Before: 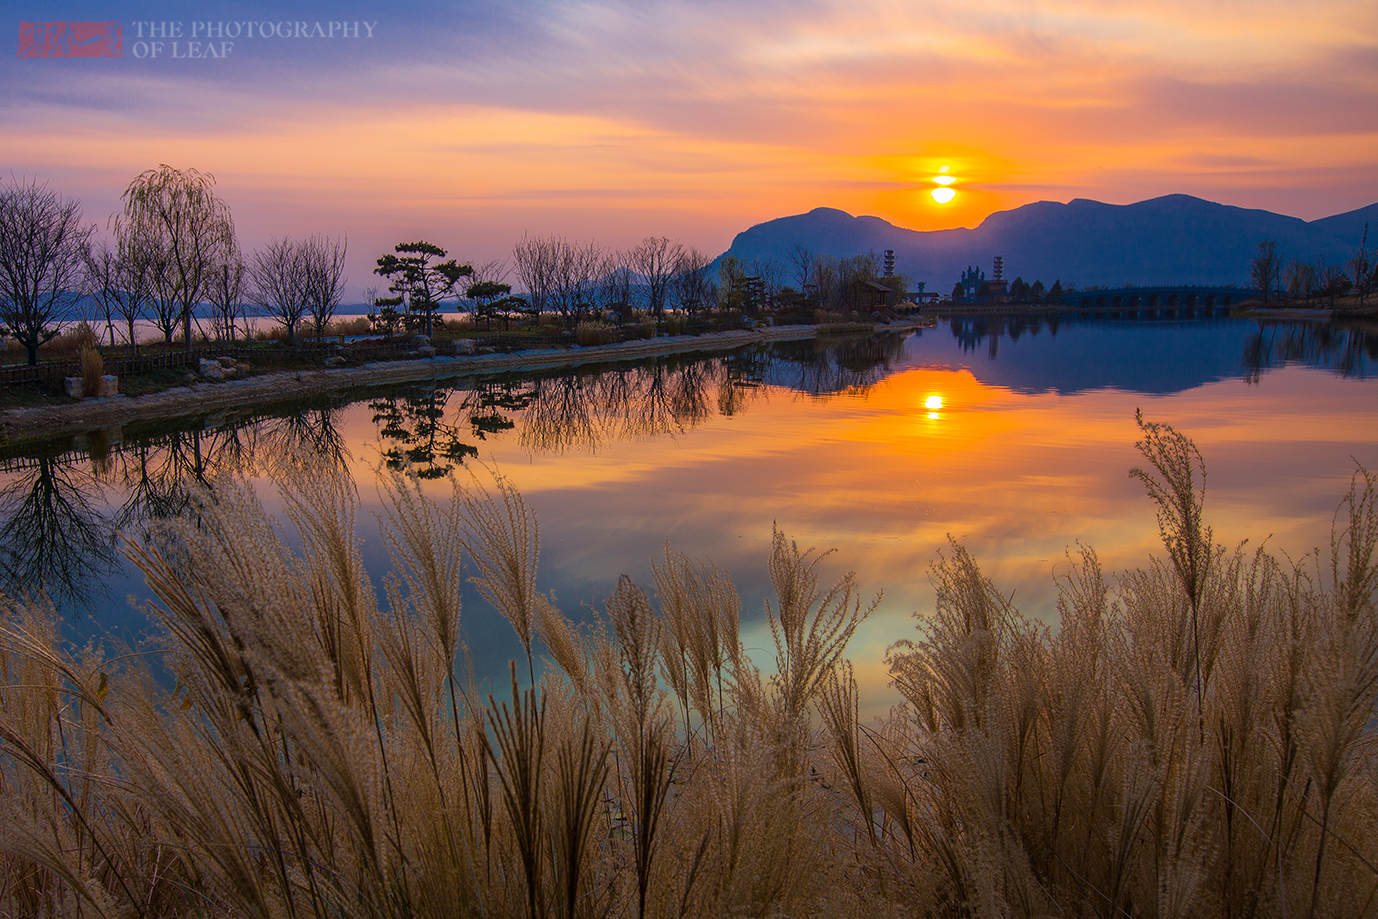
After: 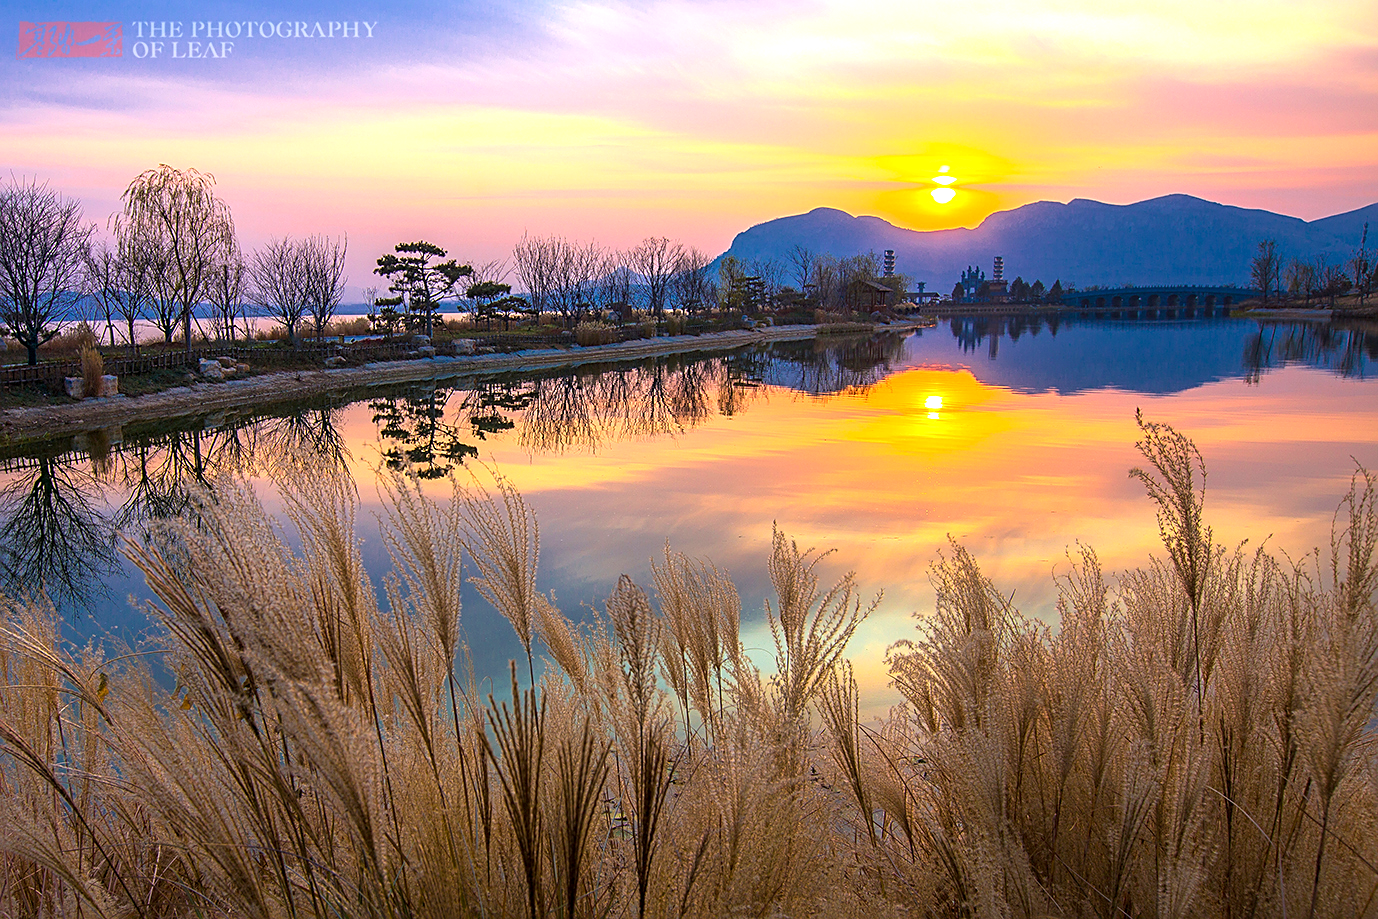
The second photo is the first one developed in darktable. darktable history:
sharpen: on, module defaults
exposure: black level correction 0.001, exposure 1.13 EV, compensate highlight preservation false
